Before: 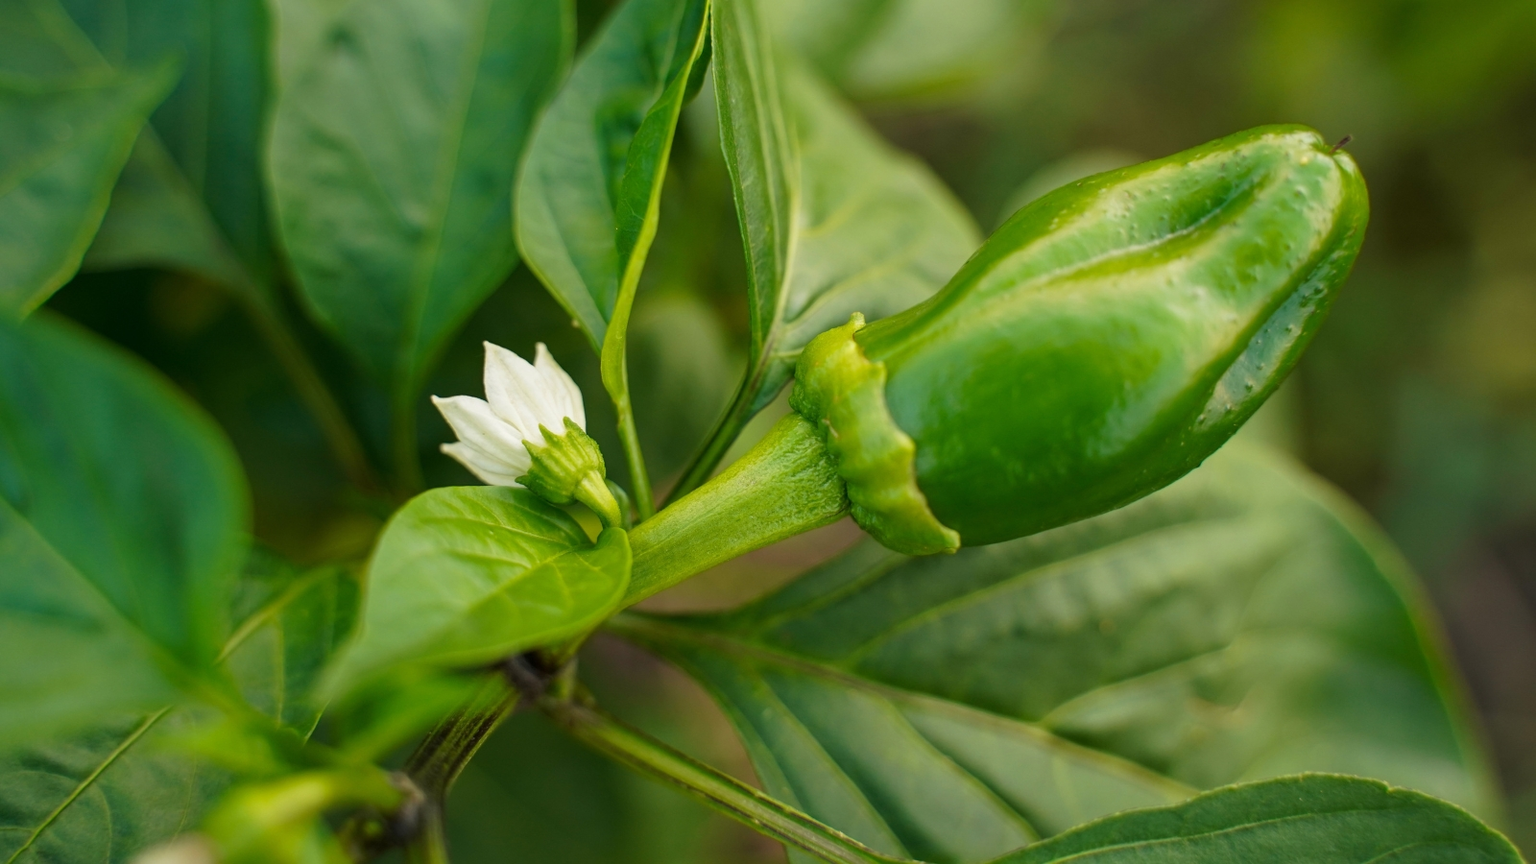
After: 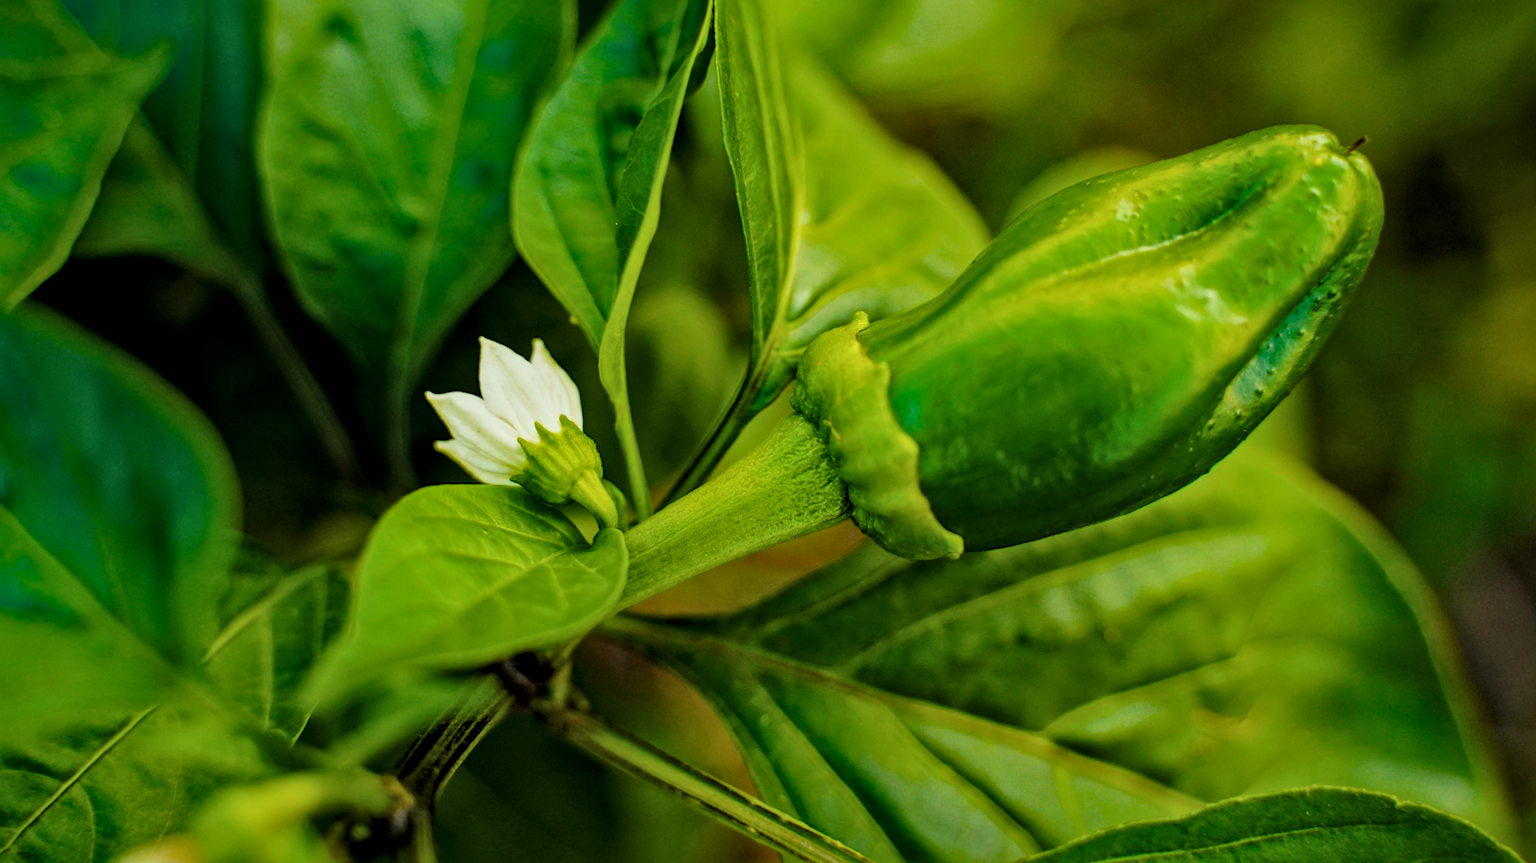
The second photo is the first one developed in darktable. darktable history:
color correction: highlights a* -4.72, highlights b* 5.06, saturation 0.963
exposure: black level correction 0.001, exposure 0.193 EV, compensate highlight preservation false
crop and rotate: angle -0.627°
local contrast: mode bilateral grid, contrast 19, coarseness 19, detail 163%, midtone range 0.2
filmic rgb: black relative exposure -5.12 EV, white relative exposure 3.98 EV, threshold 2.95 EV, hardness 2.9, contrast 1.297, highlights saturation mix -29.57%, enable highlight reconstruction true
color balance rgb: linear chroma grading › global chroma 14.891%, perceptual saturation grading › global saturation 29.466%, perceptual brilliance grading › mid-tones 9.825%, perceptual brilliance grading › shadows 14.244%, global vibrance 7.006%, saturation formula JzAzBz (2021)
contrast equalizer: y [[0.439, 0.44, 0.442, 0.457, 0.493, 0.498], [0.5 ×6], [0.5 ×6], [0 ×6], [0 ×6]], mix 0.799
